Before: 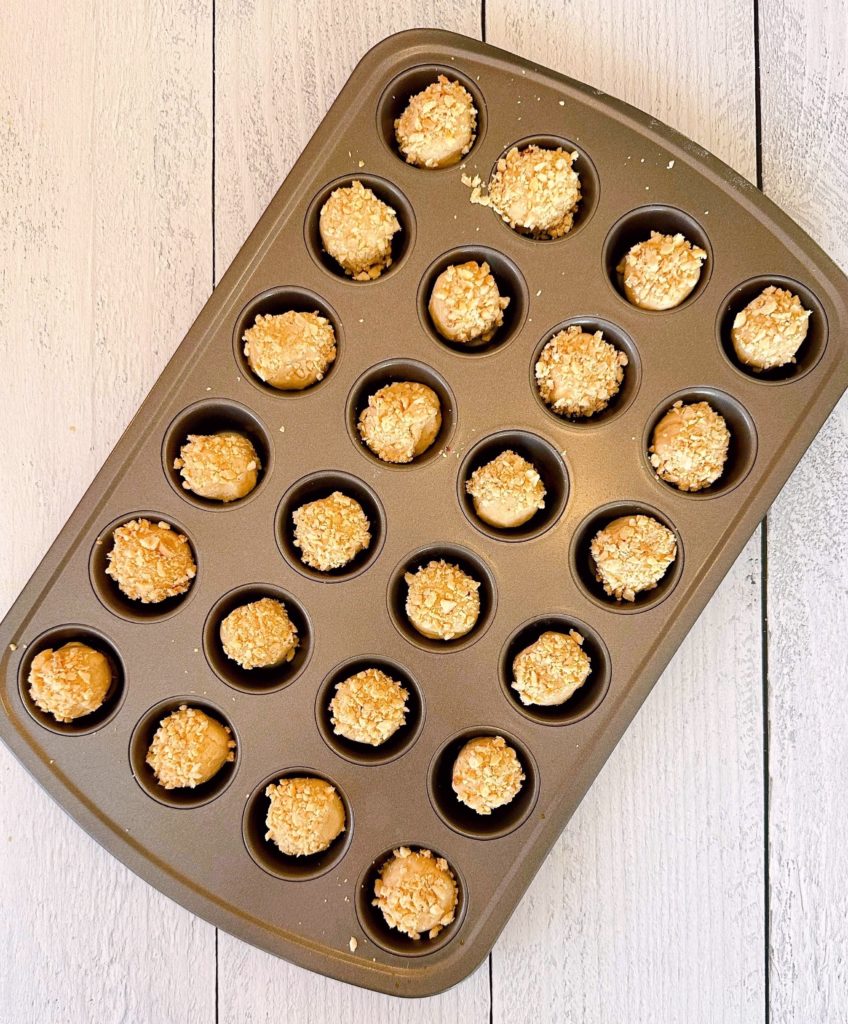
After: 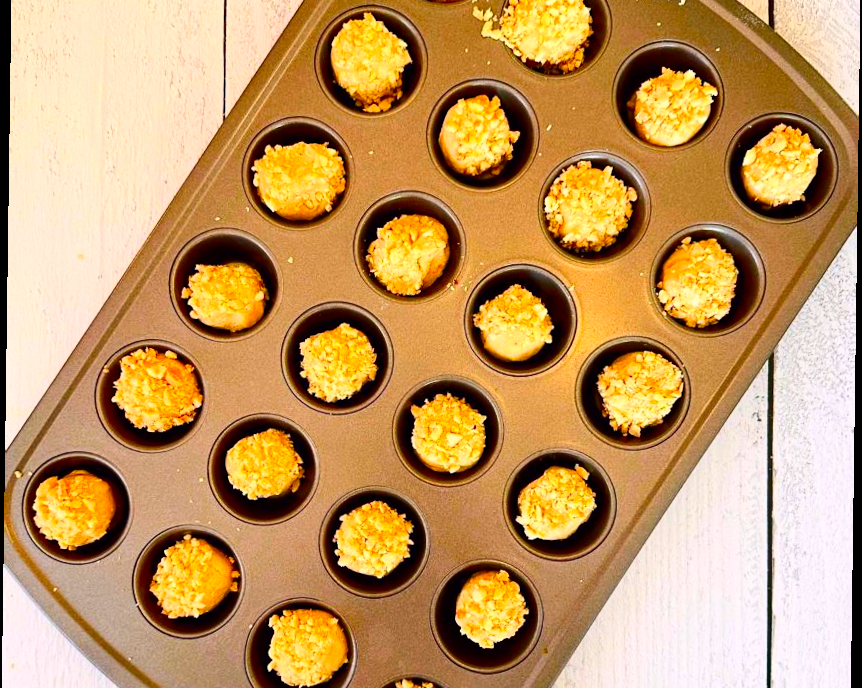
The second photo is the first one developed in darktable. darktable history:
contrast brightness saturation: contrast 0.26, brightness 0.02, saturation 0.87
crop: top 16.727%, bottom 16.727%
rotate and perspective: rotation 0.8°, automatic cropping off
